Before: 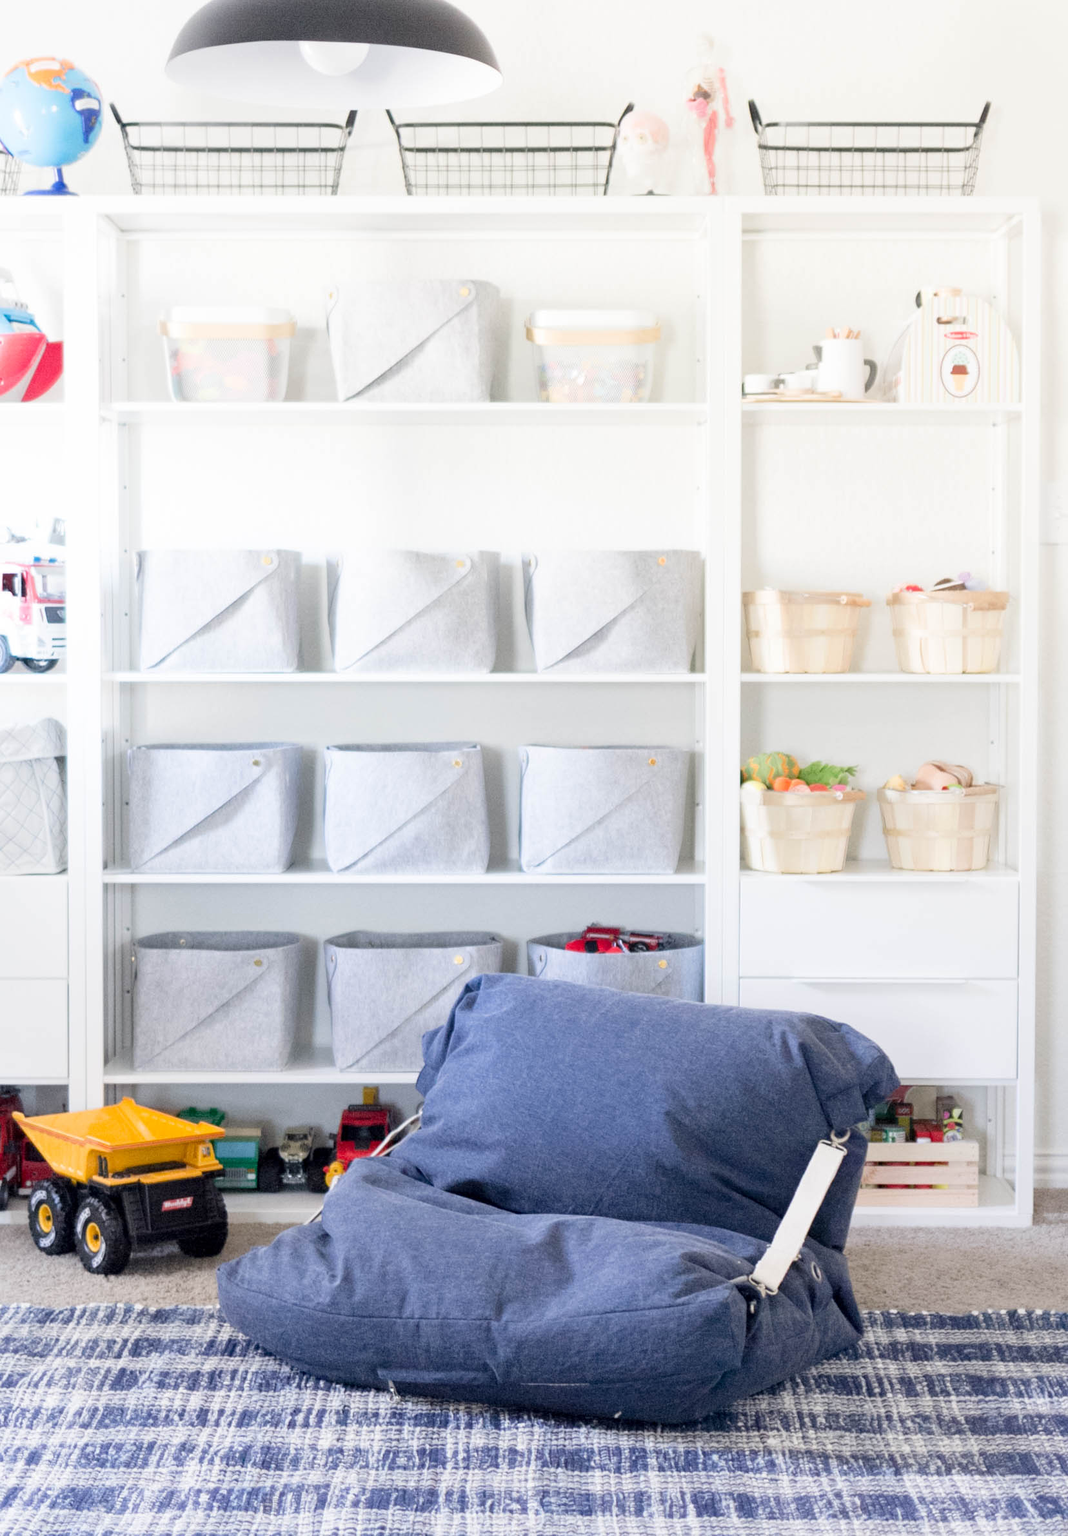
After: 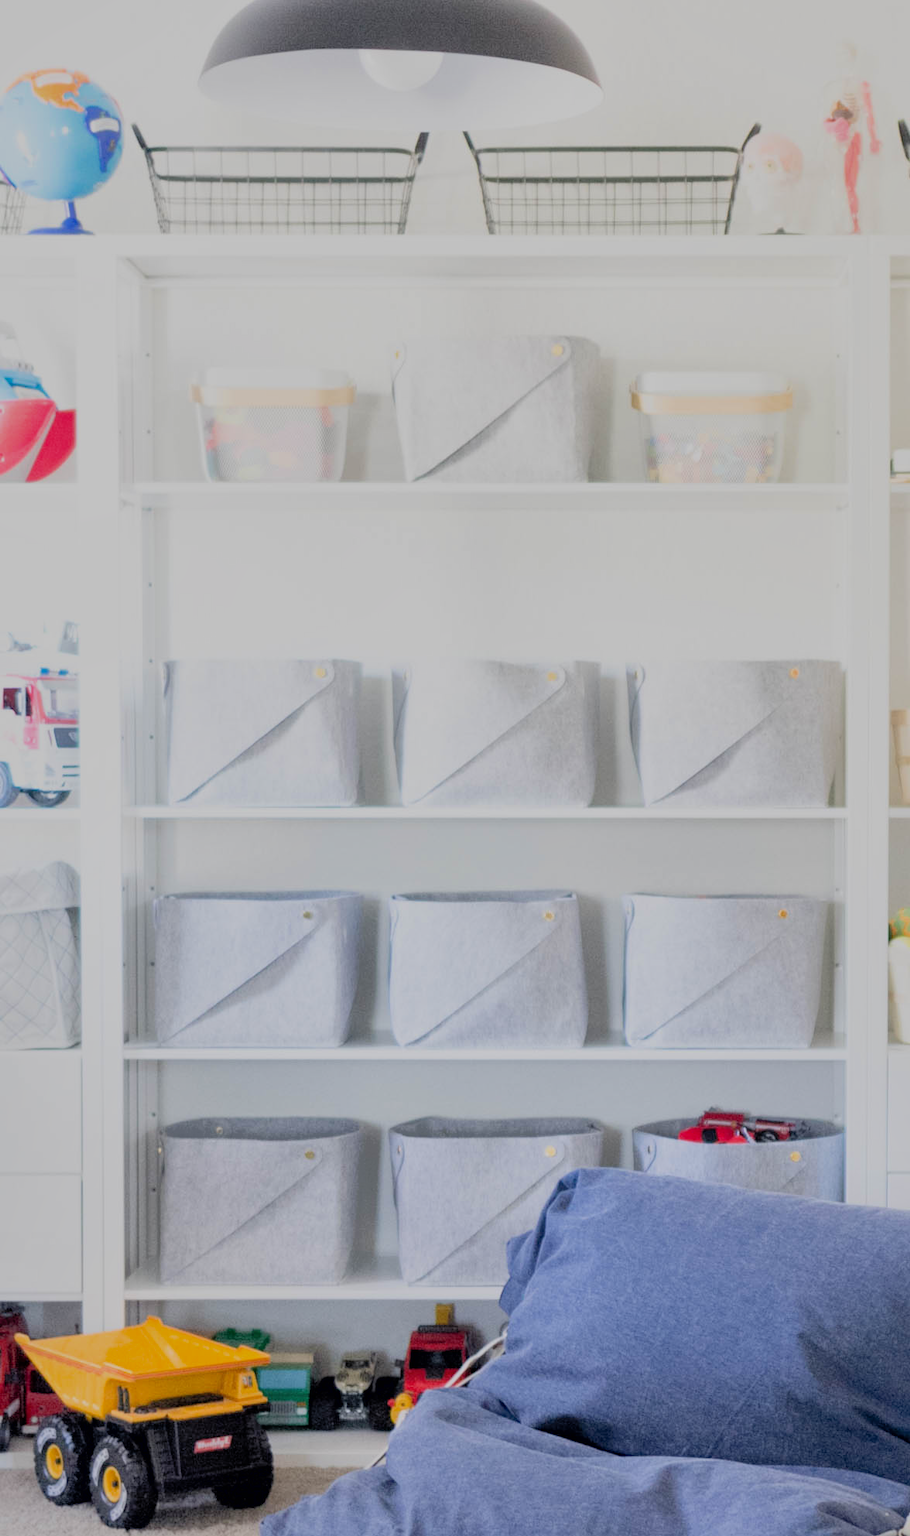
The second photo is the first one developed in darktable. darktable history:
crop: right 28.885%, bottom 16.626%
shadows and highlights: on, module defaults
filmic rgb: black relative exposure -7.65 EV, white relative exposure 4.56 EV, hardness 3.61, color science v6 (2022)
